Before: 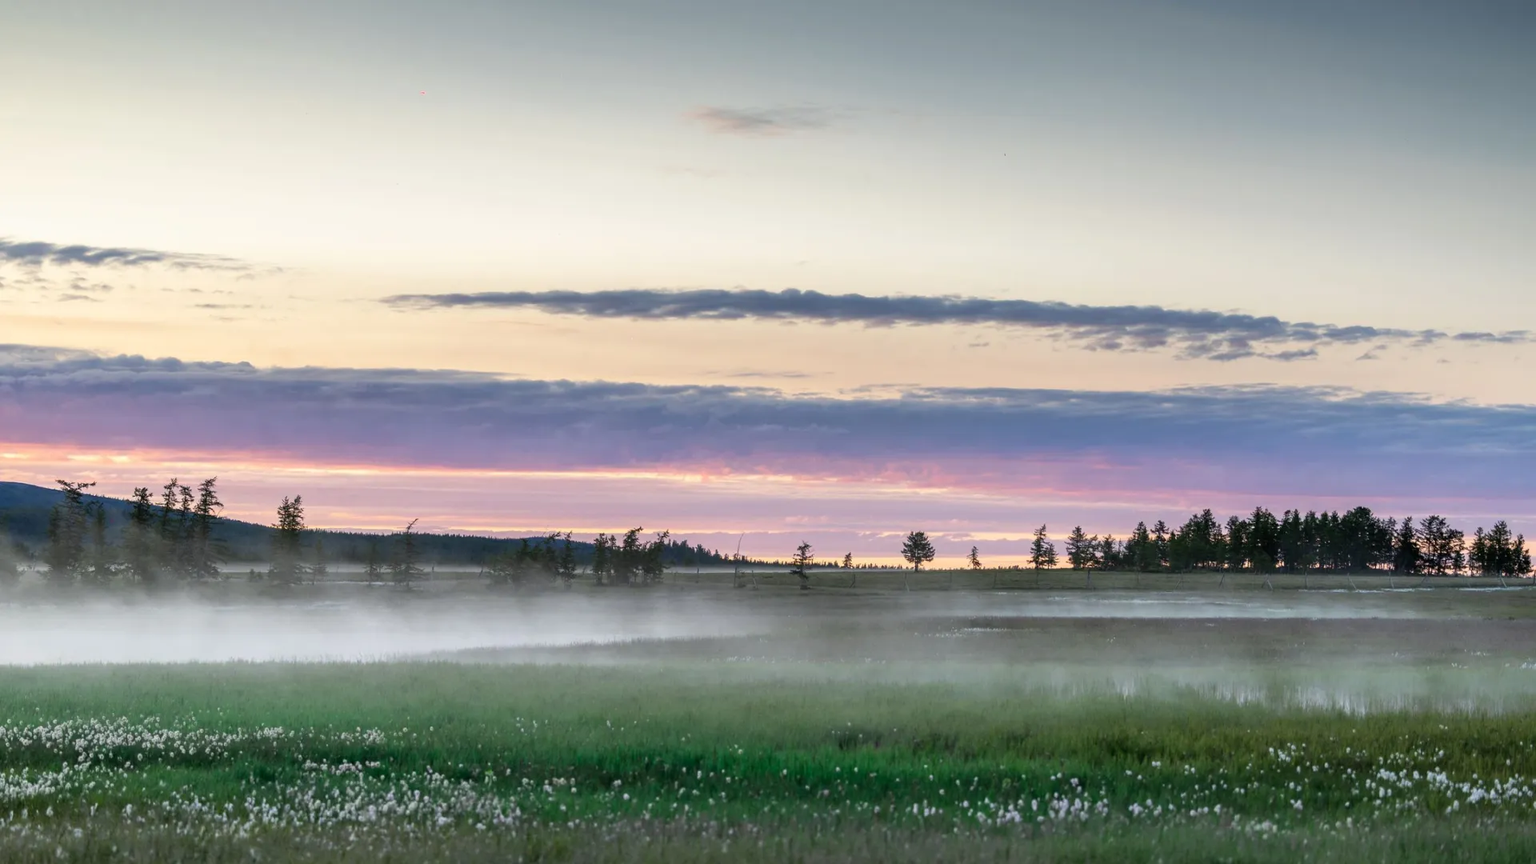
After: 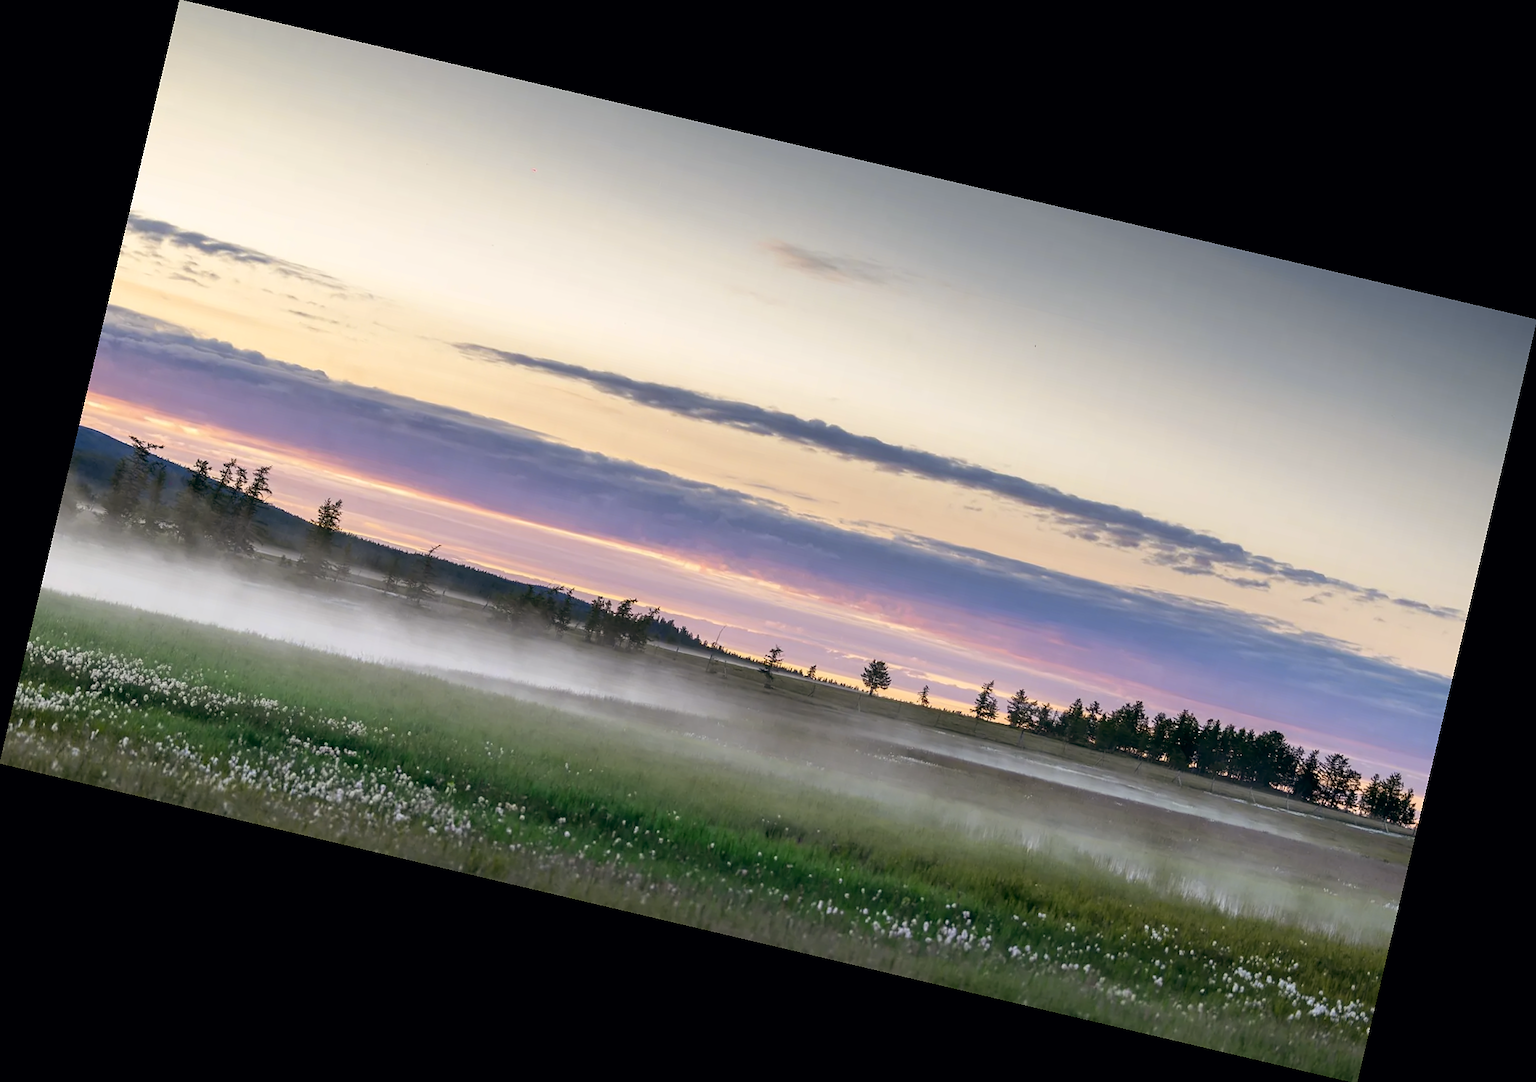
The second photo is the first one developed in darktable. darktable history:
color balance: lift [0.998, 0.998, 1.001, 1.002], gamma [0.995, 1.025, 0.992, 0.975], gain [0.995, 1.02, 0.997, 0.98]
rotate and perspective: rotation 13.27°, automatic cropping off
color contrast: green-magenta contrast 0.8, blue-yellow contrast 1.1, unbound 0
sharpen: radius 1
